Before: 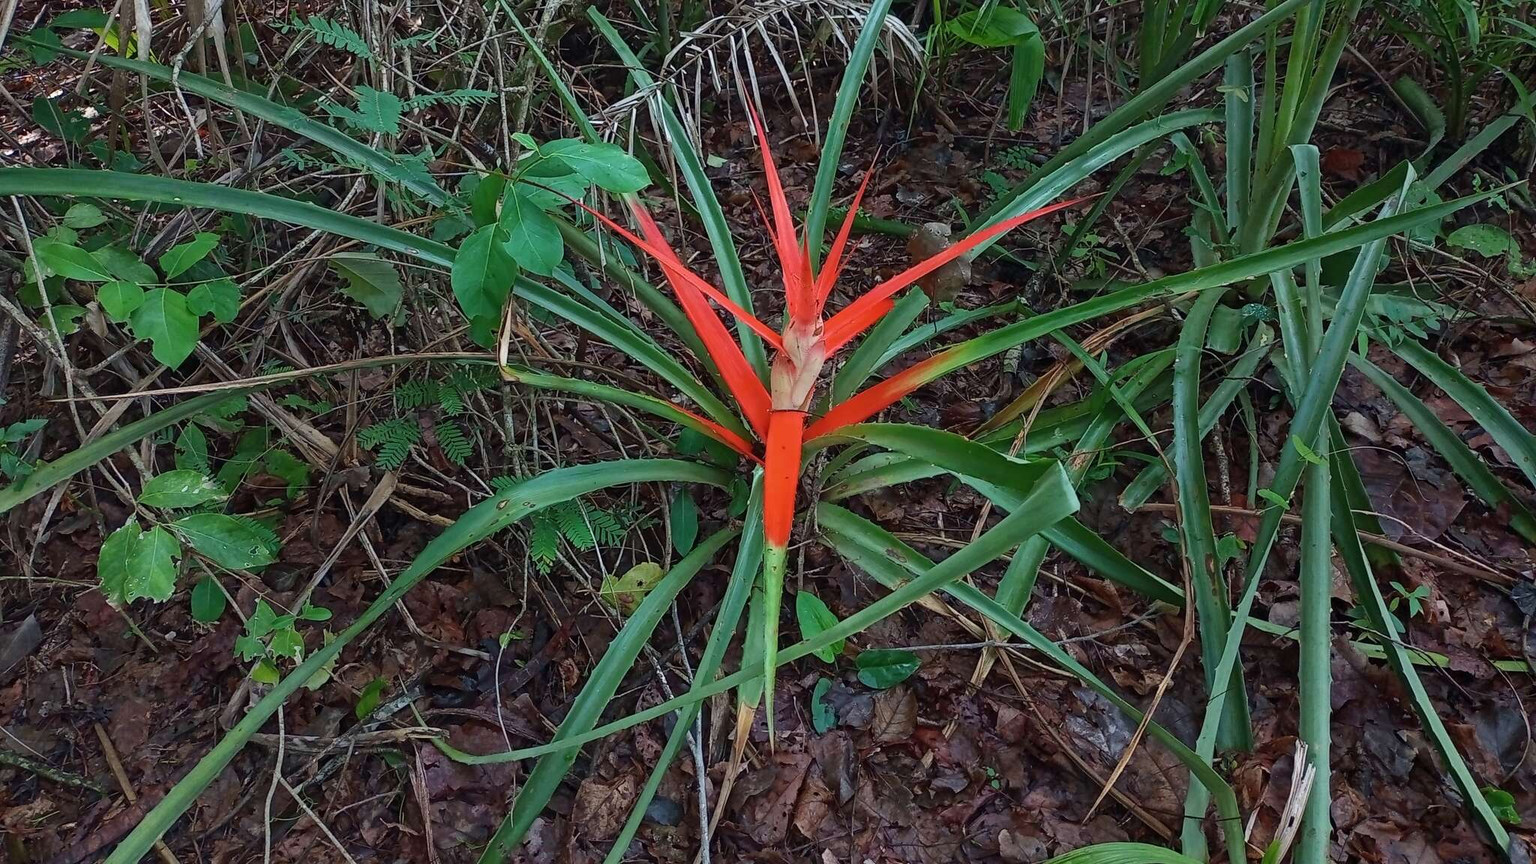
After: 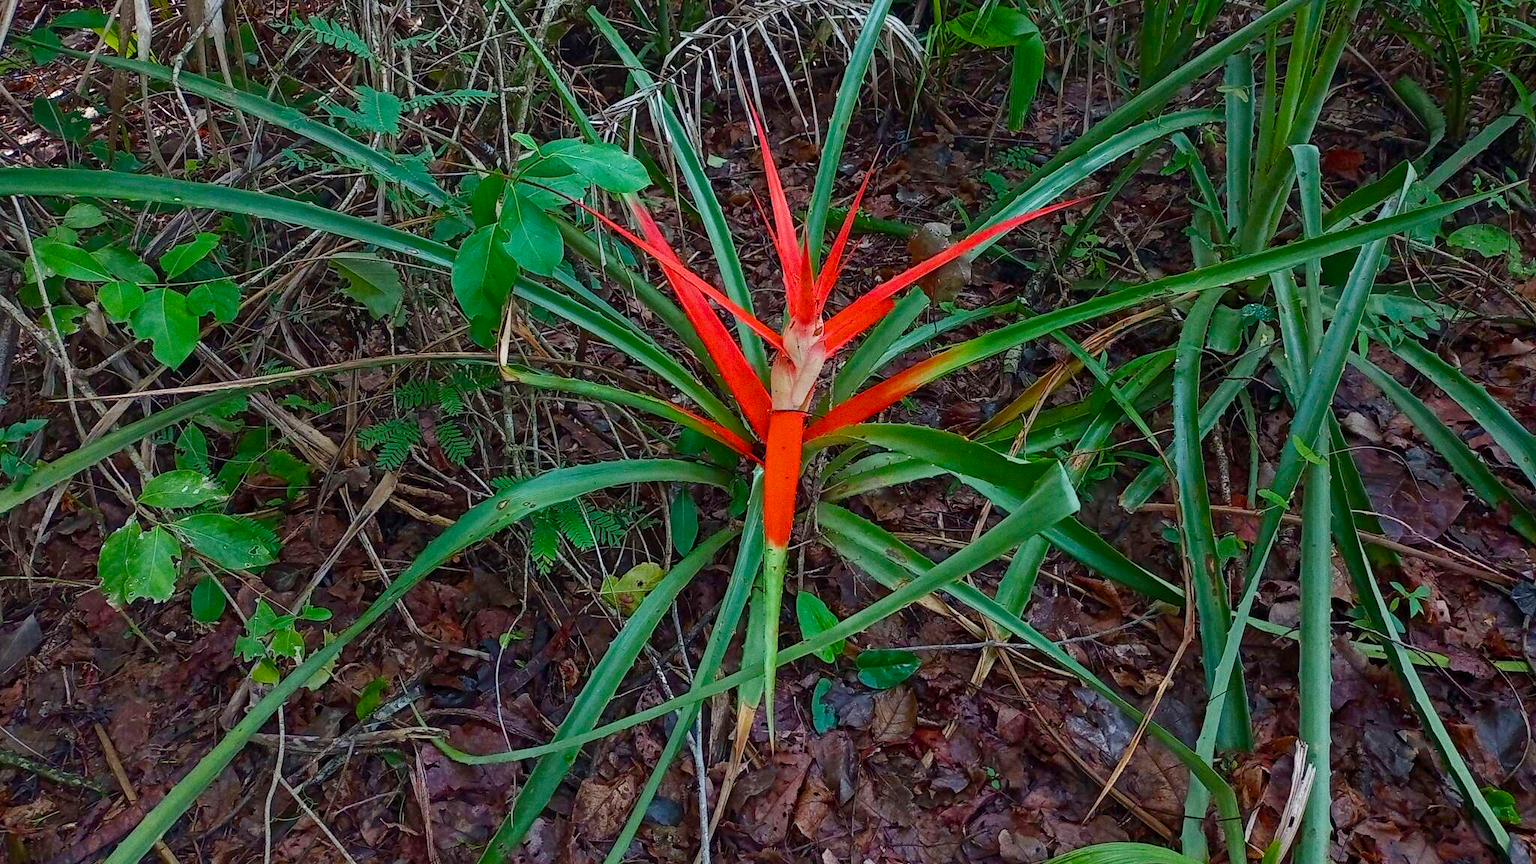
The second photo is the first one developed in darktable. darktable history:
color balance rgb: perceptual saturation grading › global saturation 35%, perceptual saturation grading › highlights -30%, perceptual saturation grading › shadows 35%, perceptual brilliance grading › global brilliance 3%, perceptual brilliance grading › highlights -3%, perceptual brilliance grading › shadows 3%
exposure: black level correction 0.001, compensate highlight preservation false
grain: coarseness 7.08 ISO, strength 21.67%, mid-tones bias 59.58%
